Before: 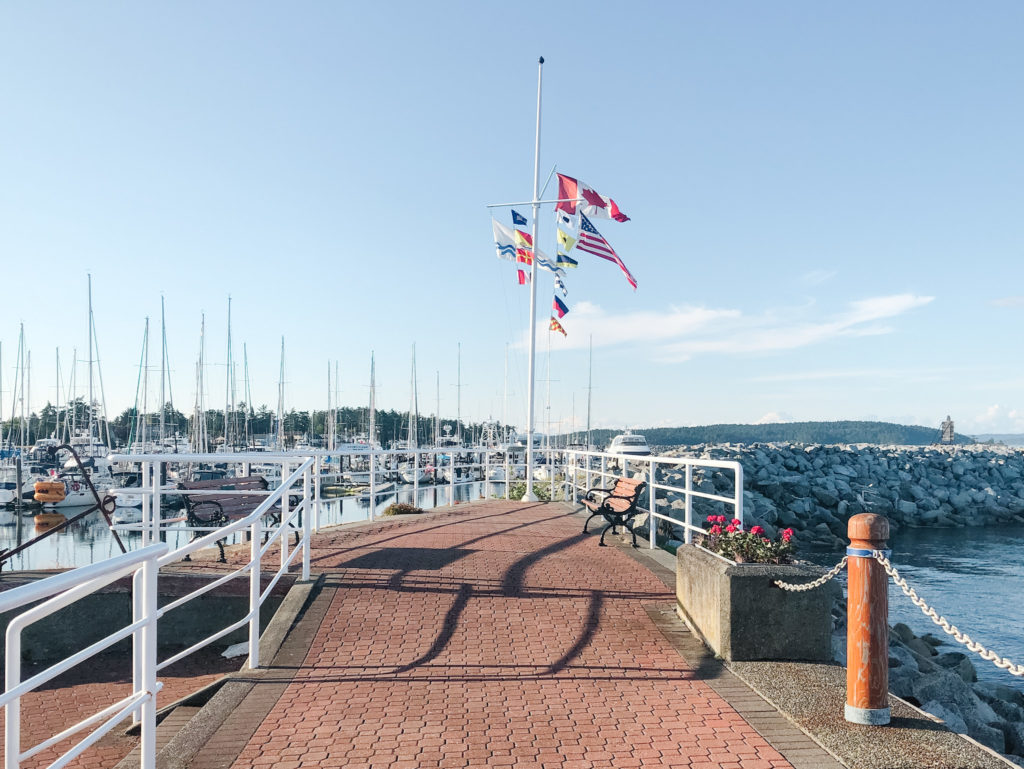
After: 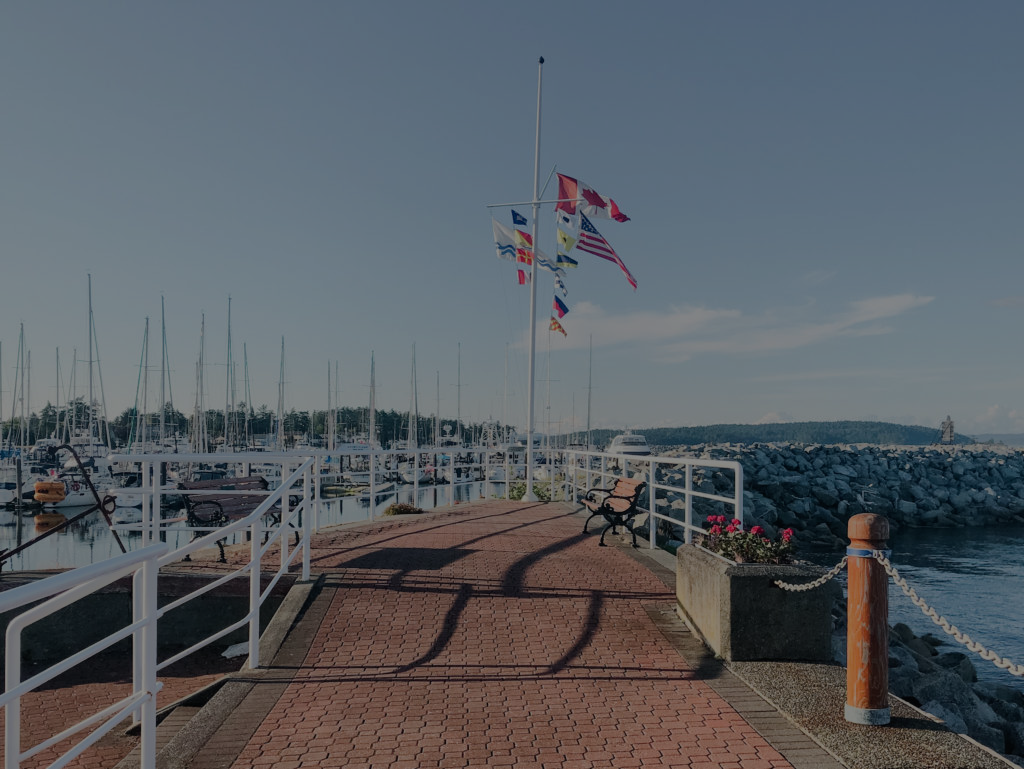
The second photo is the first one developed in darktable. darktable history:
tone equalizer: -8 EV -1.97 EV, -7 EV -1.99 EV, -6 EV -1.98 EV, -5 EV -1.99 EV, -4 EV -1.96 EV, -3 EV -1.99 EV, -2 EV -1.99 EV, -1 EV -1.62 EV, +0 EV -1.99 EV, smoothing diameter 24.8%, edges refinement/feathering 11.28, preserve details guided filter
